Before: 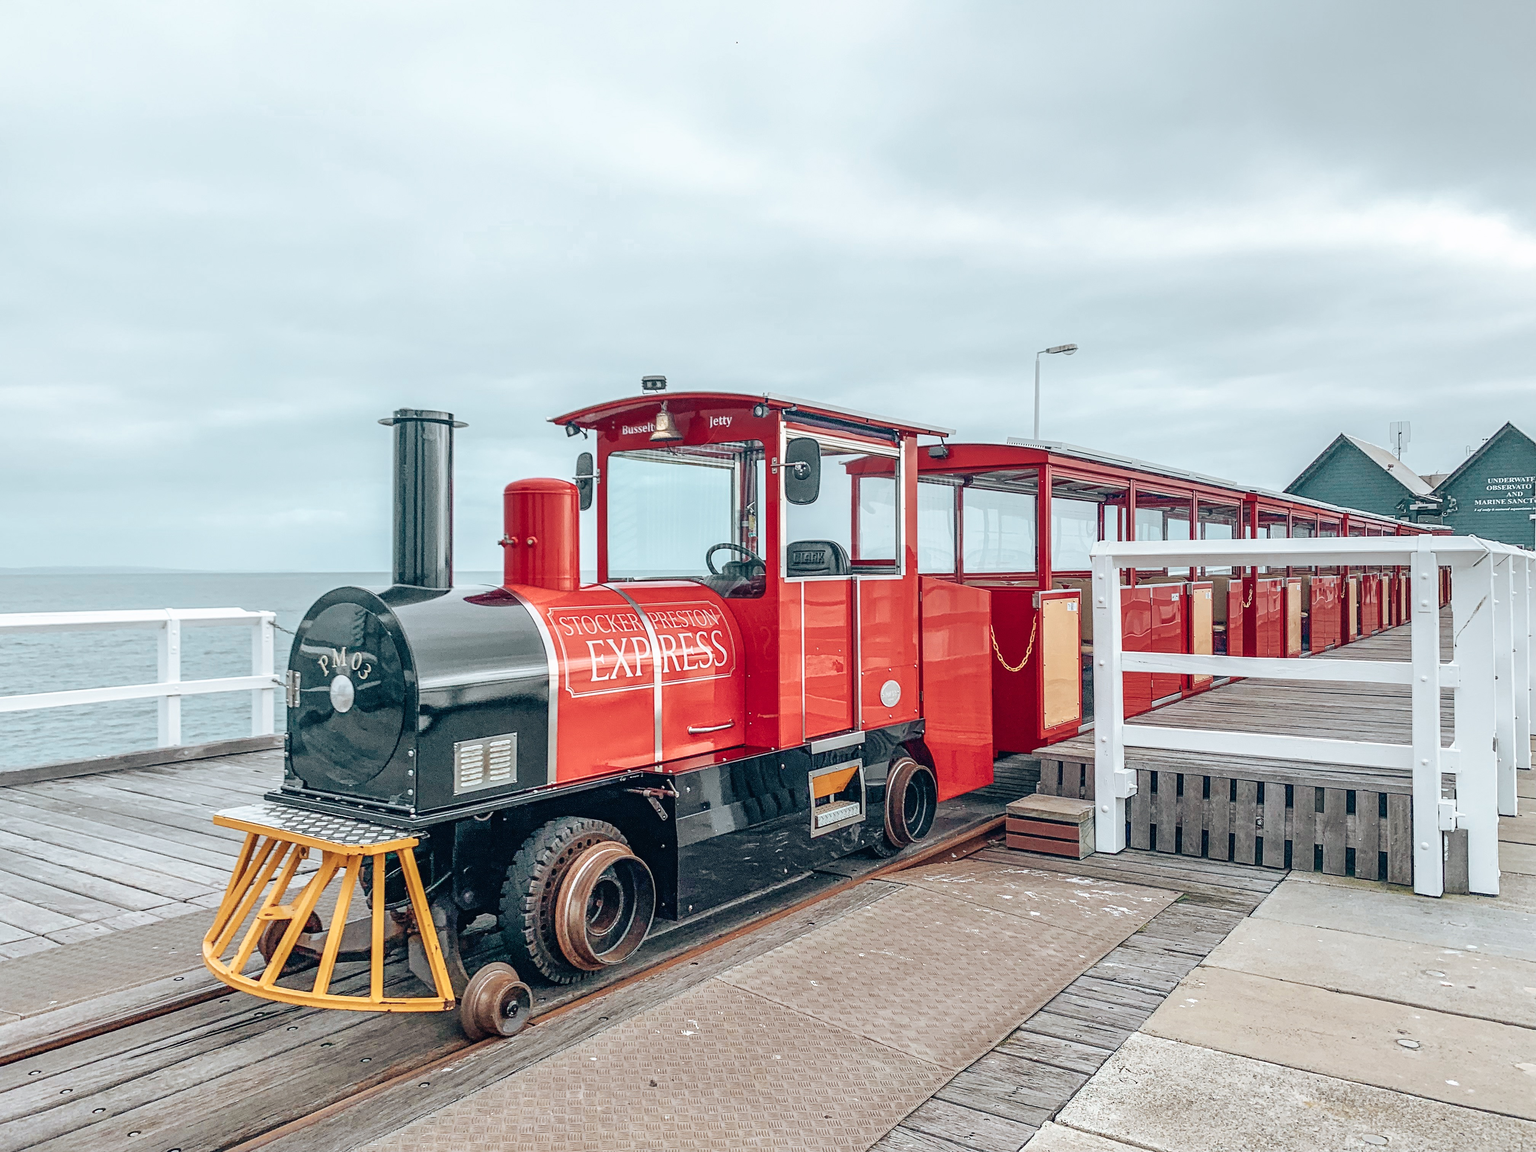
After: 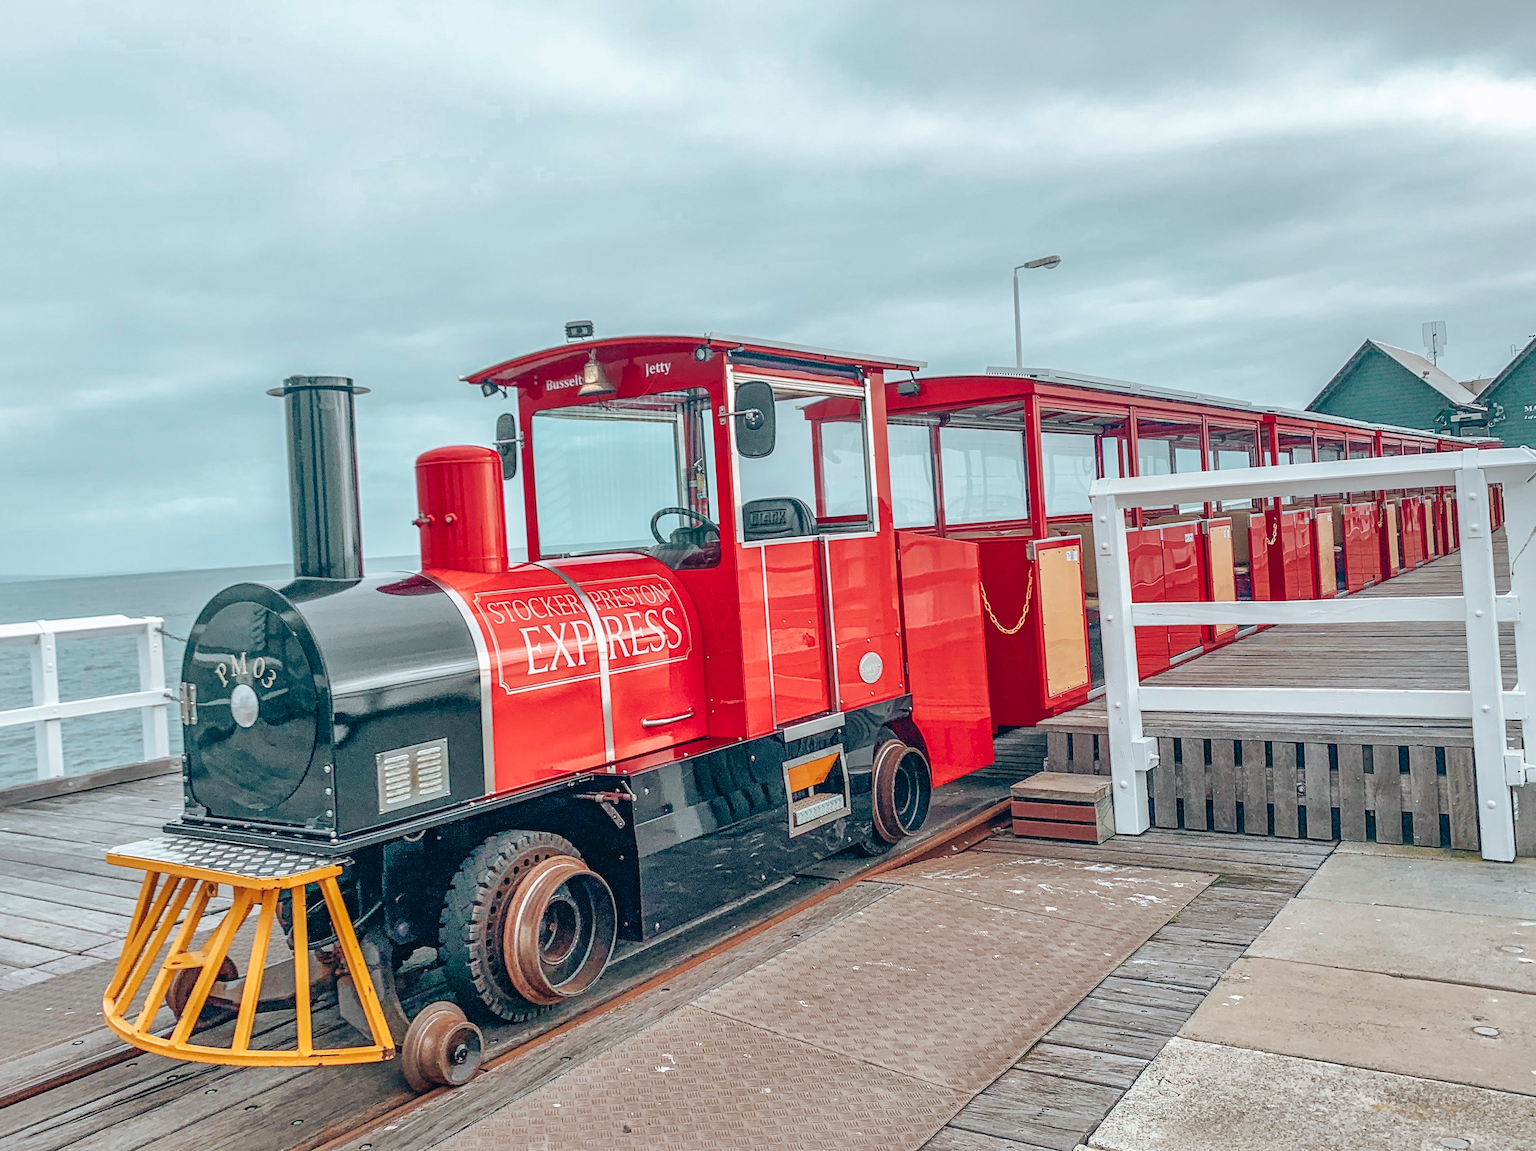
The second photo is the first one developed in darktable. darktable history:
shadows and highlights: on, module defaults
crop and rotate: angle 3.48°, left 5.653%, top 5.68%
